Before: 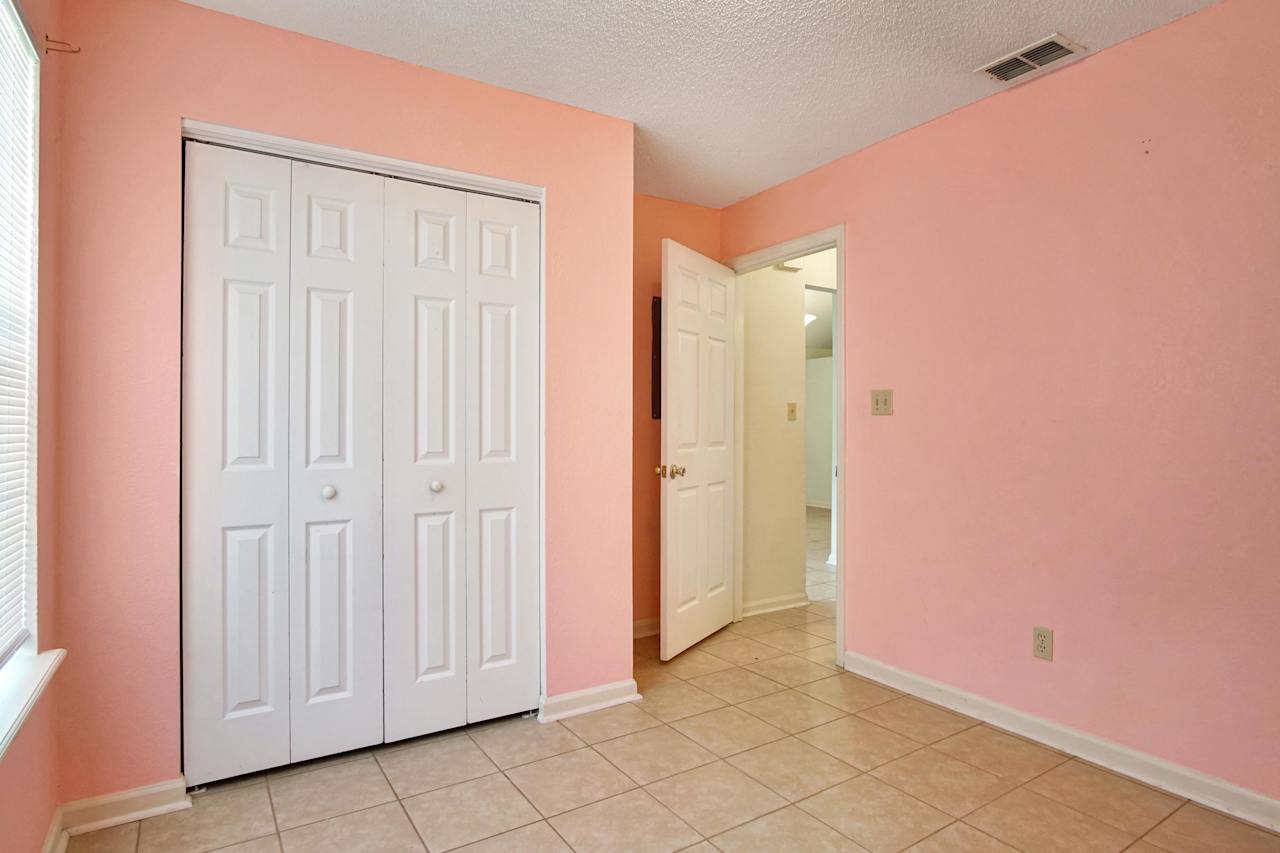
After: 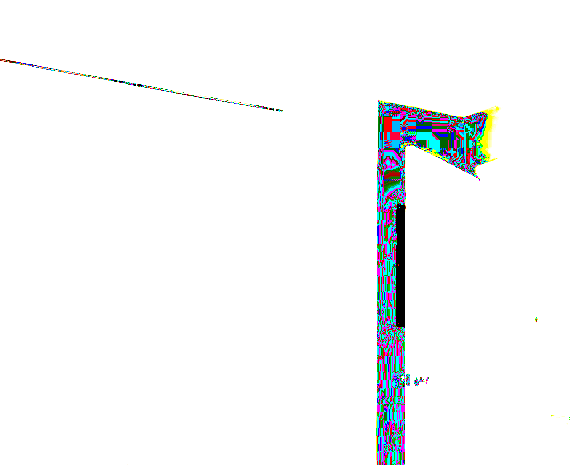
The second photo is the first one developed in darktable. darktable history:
crop: left 20.006%, top 10.852%, right 35.427%, bottom 34.622%
exposure: black level correction 0.1, exposure 2.947 EV, compensate highlight preservation false
color zones: curves: ch0 [(0, 0.473) (0.001, 0.473) (0.226, 0.548) (0.4, 0.589) (0.525, 0.54) (0.728, 0.403) (0.999, 0.473) (1, 0.473)]; ch1 [(0, 0.619) (0.001, 0.619) (0.234, 0.388) (0.4, 0.372) (0.528, 0.422) (0.732, 0.53) (0.999, 0.619) (1, 0.619)]; ch2 [(0, 0.547) (0.001, 0.547) (0.226, 0.45) (0.4, 0.525) (0.525, 0.585) (0.8, 0.511) (0.999, 0.547) (1, 0.547)]
tone equalizer: edges refinement/feathering 500, mask exposure compensation -1.57 EV, preserve details no
